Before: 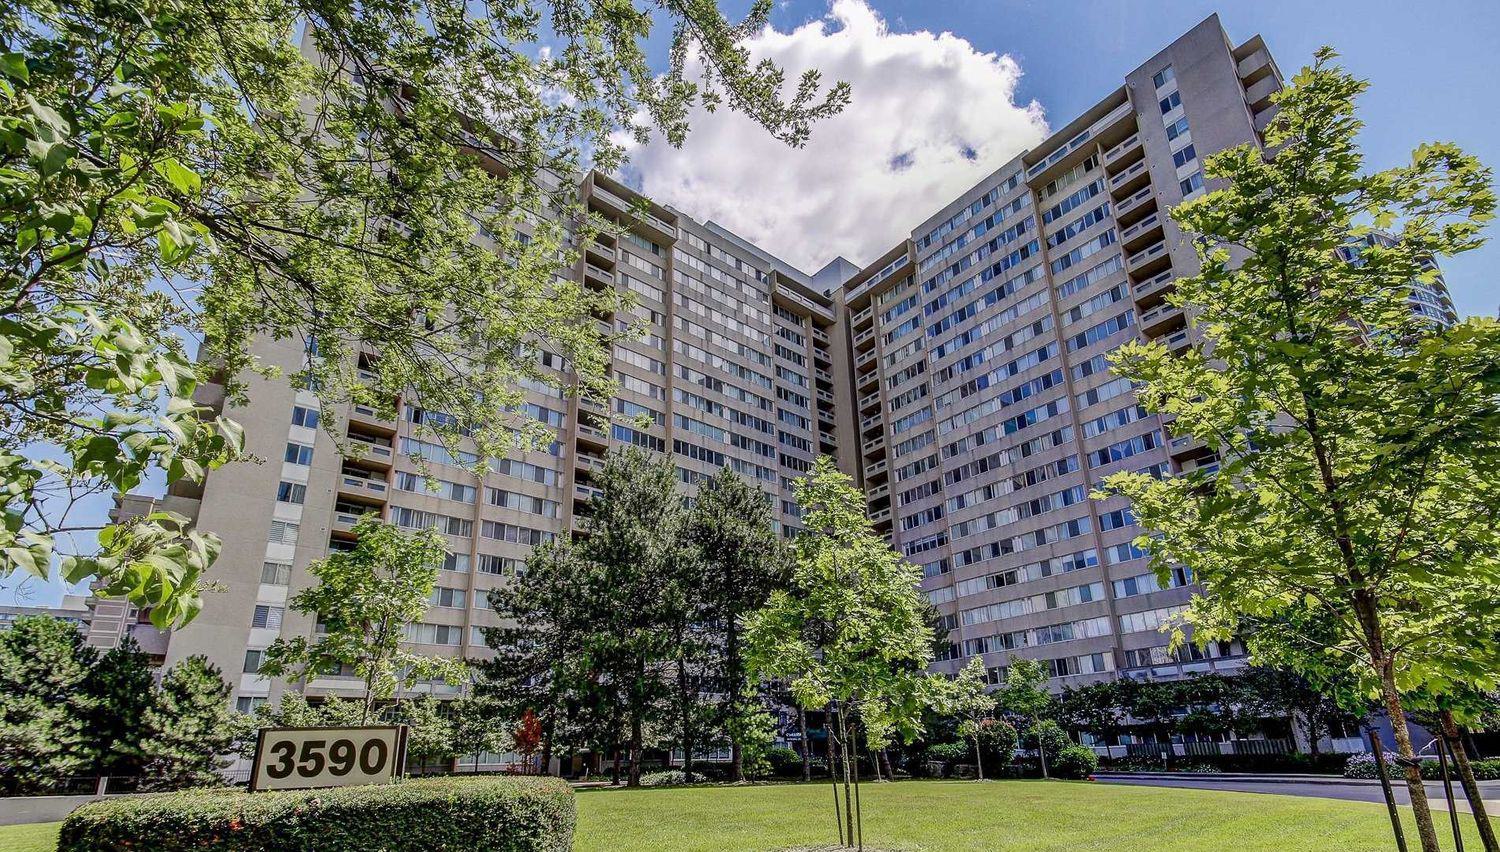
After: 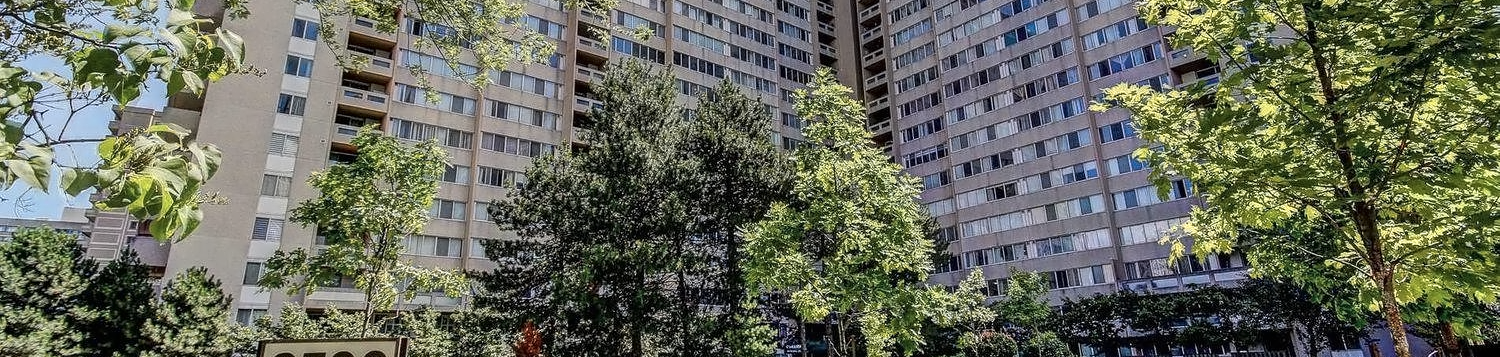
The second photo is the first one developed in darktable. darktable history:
color zones: curves: ch0 [(0.018, 0.548) (0.197, 0.654) (0.425, 0.447) (0.605, 0.658) (0.732, 0.579)]; ch1 [(0.105, 0.531) (0.224, 0.531) (0.386, 0.39) (0.618, 0.456) (0.732, 0.456) (0.956, 0.421)]; ch2 [(0.039, 0.583) (0.215, 0.465) (0.399, 0.544) (0.465, 0.548) (0.614, 0.447) (0.724, 0.43) (0.882, 0.623) (0.956, 0.632)]
crop: top 45.551%, bottom 12.262%
contrast equalizer: y [[0.5 ×4, 0.525, 0.667], [0.5 ×6], [0.5 ×6], [0 ×4, 0.042, 0], [0, 0, 0.004, 0.1, 0.191, 0.131]]
